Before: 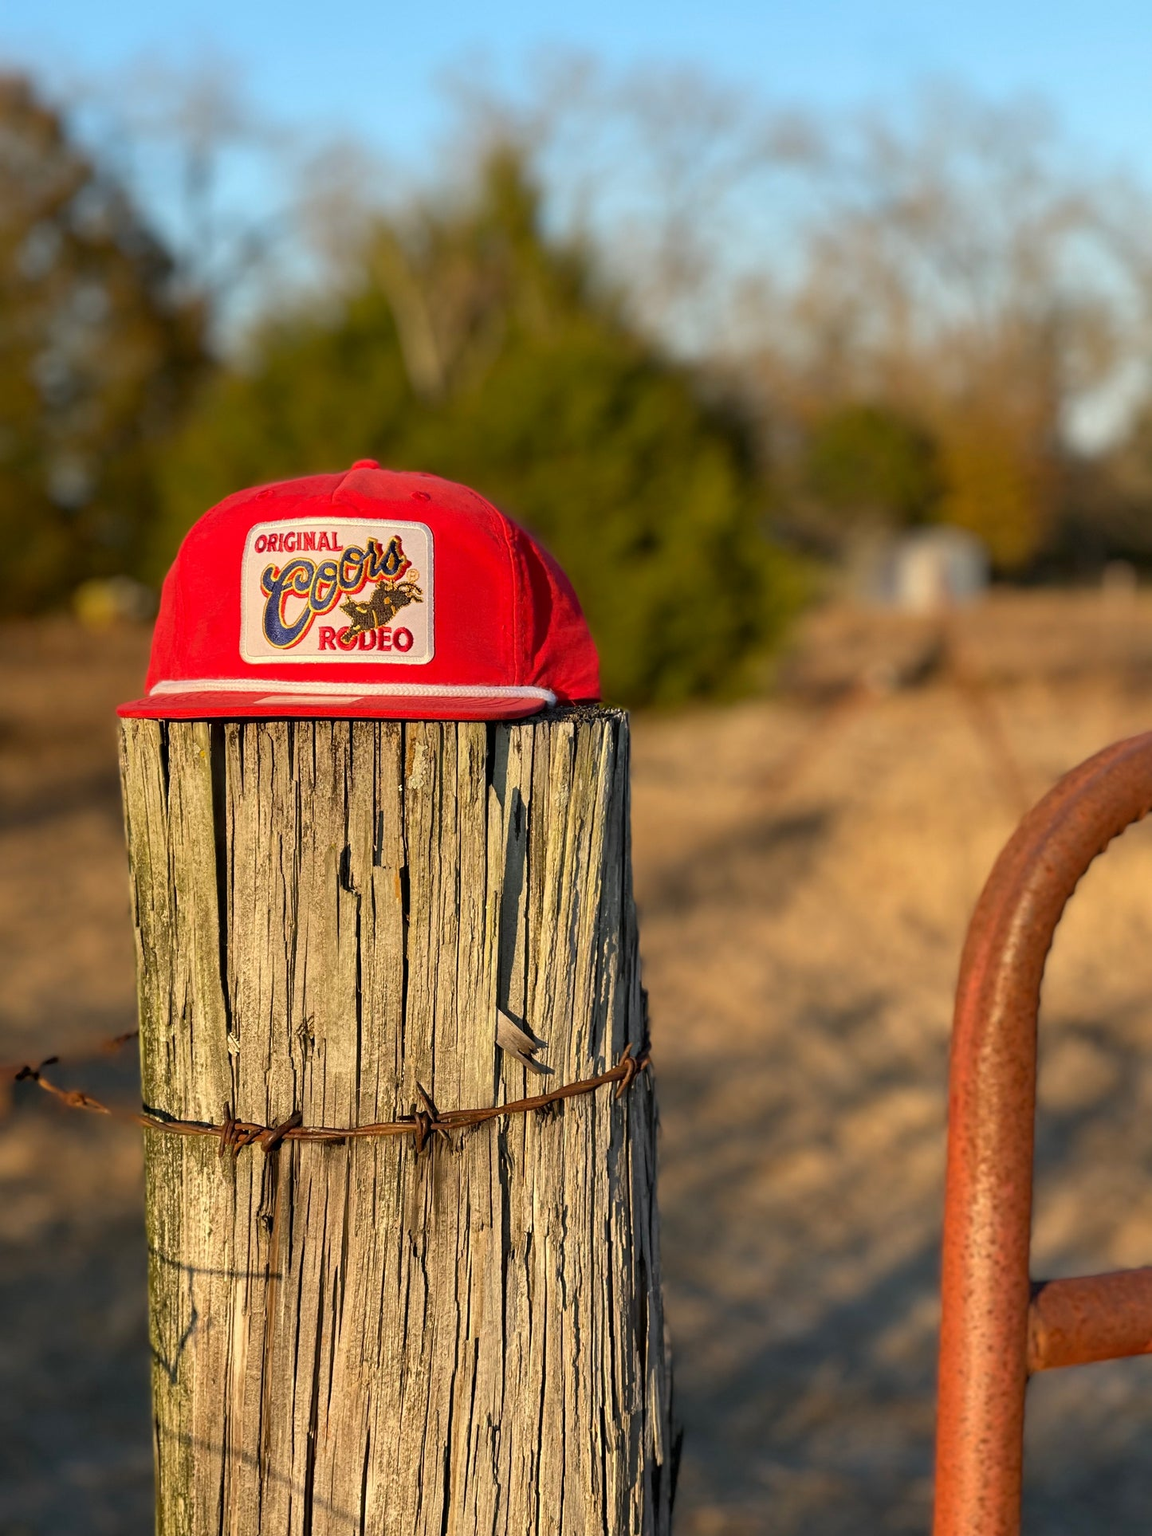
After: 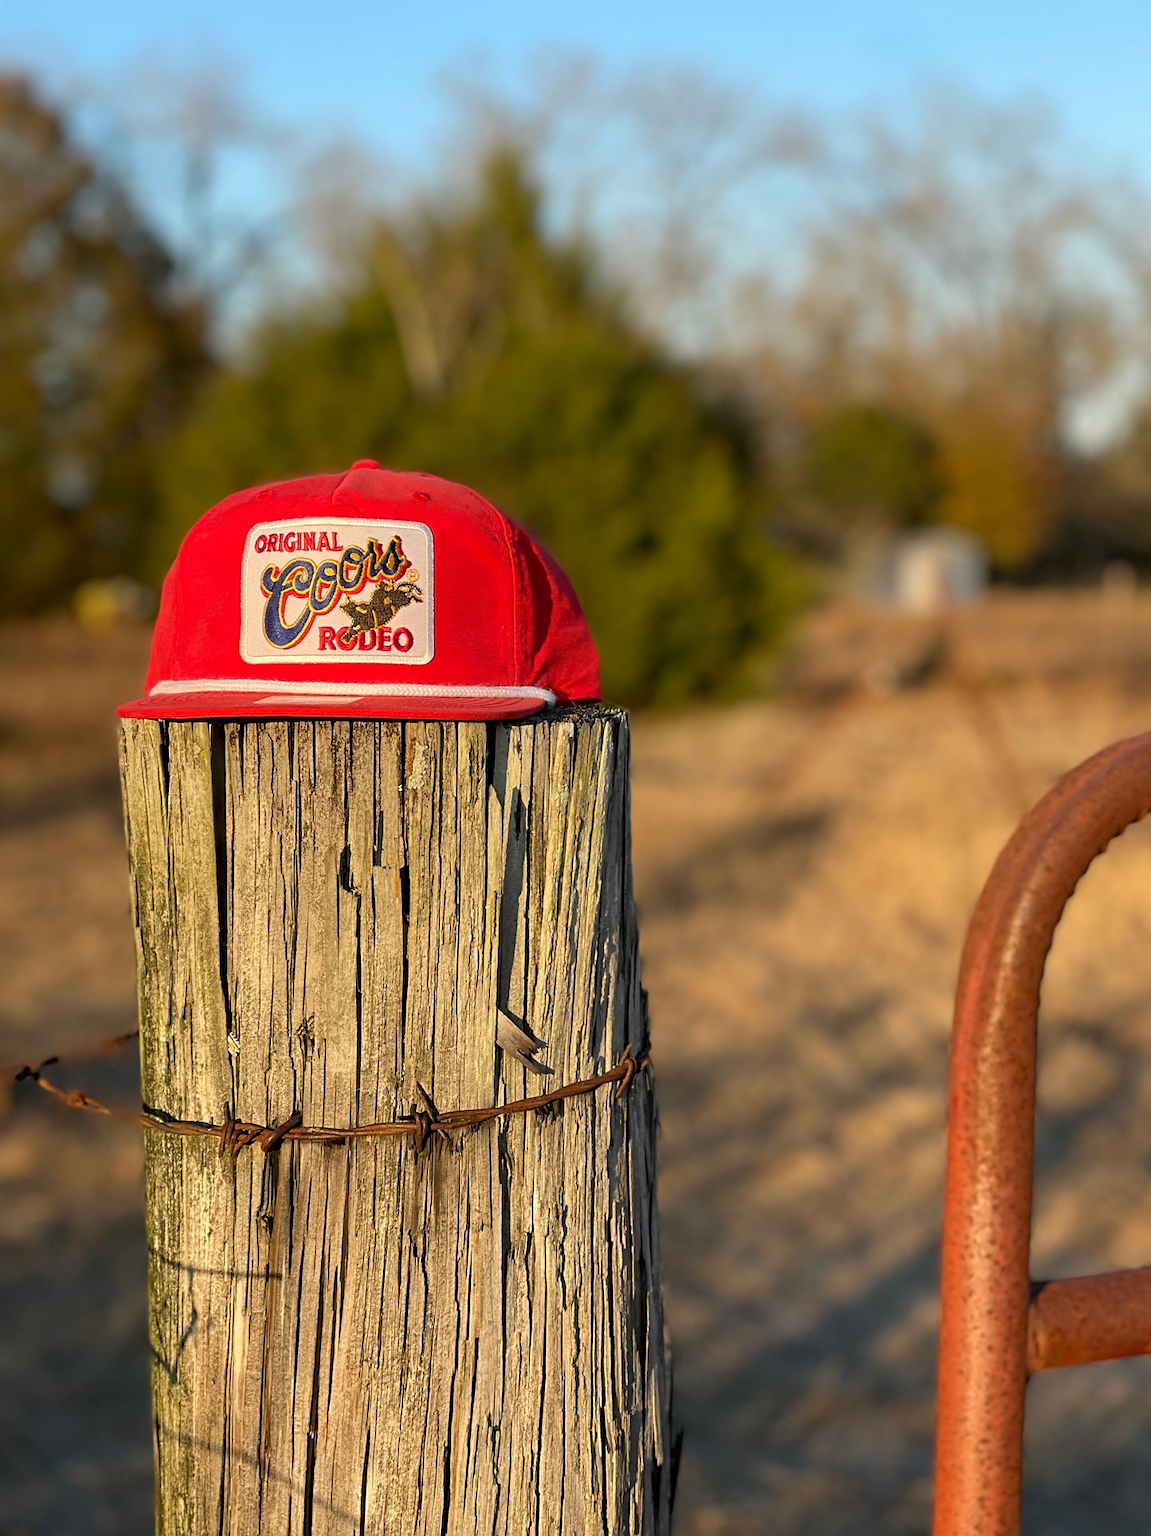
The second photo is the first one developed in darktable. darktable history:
sharpen: amount 0.2
